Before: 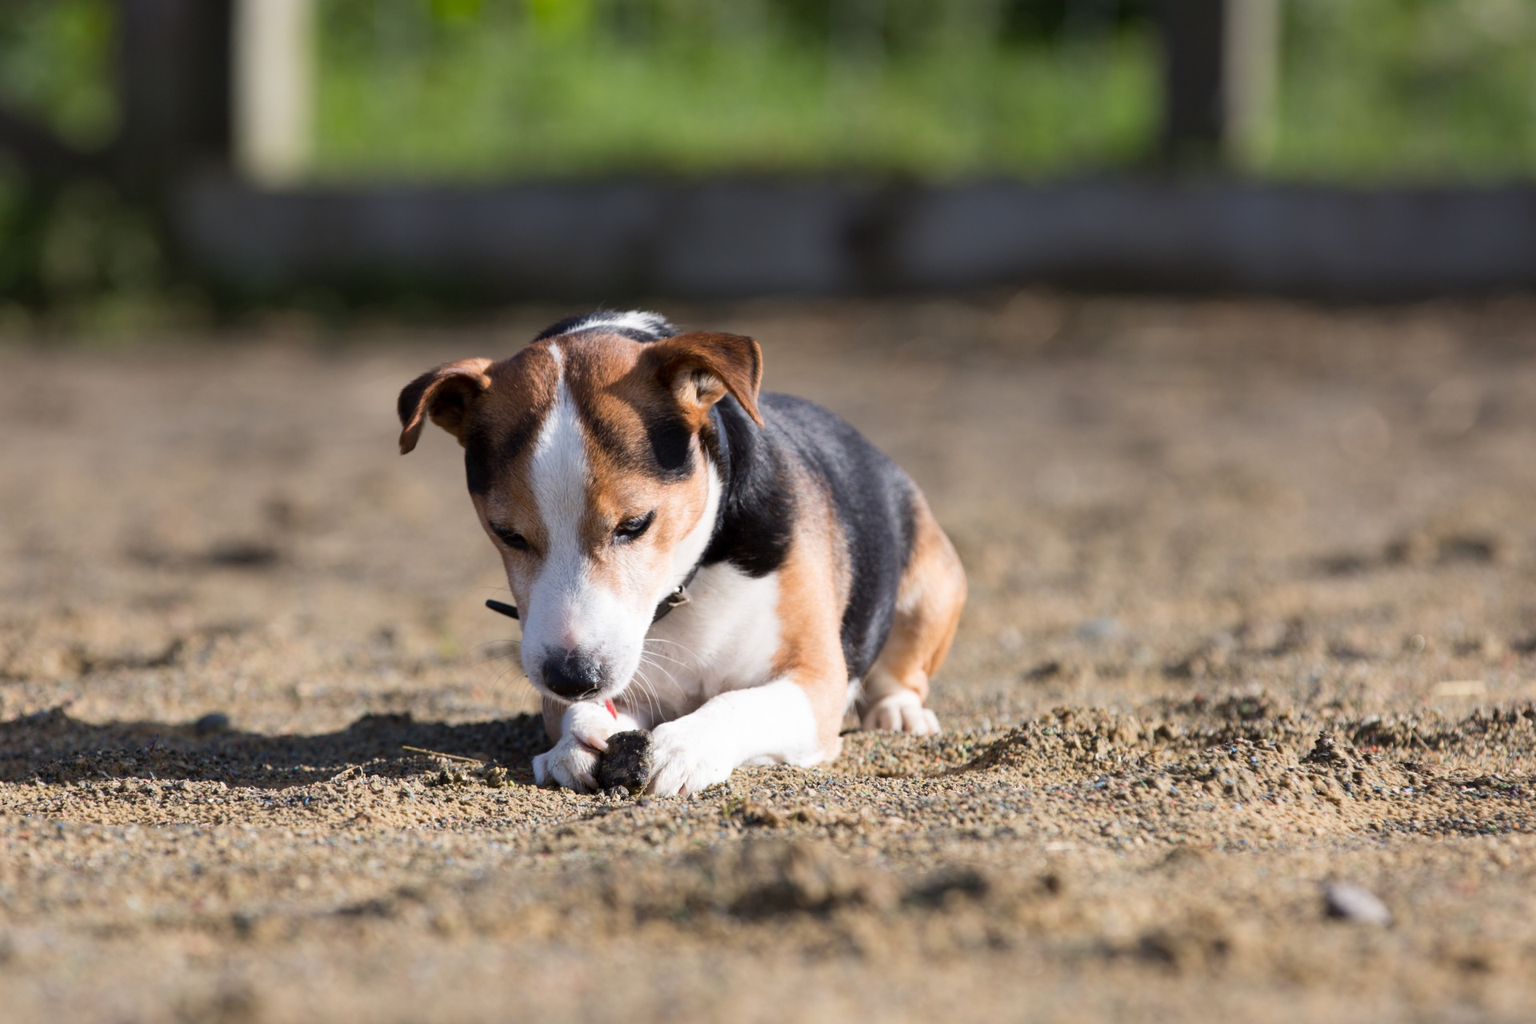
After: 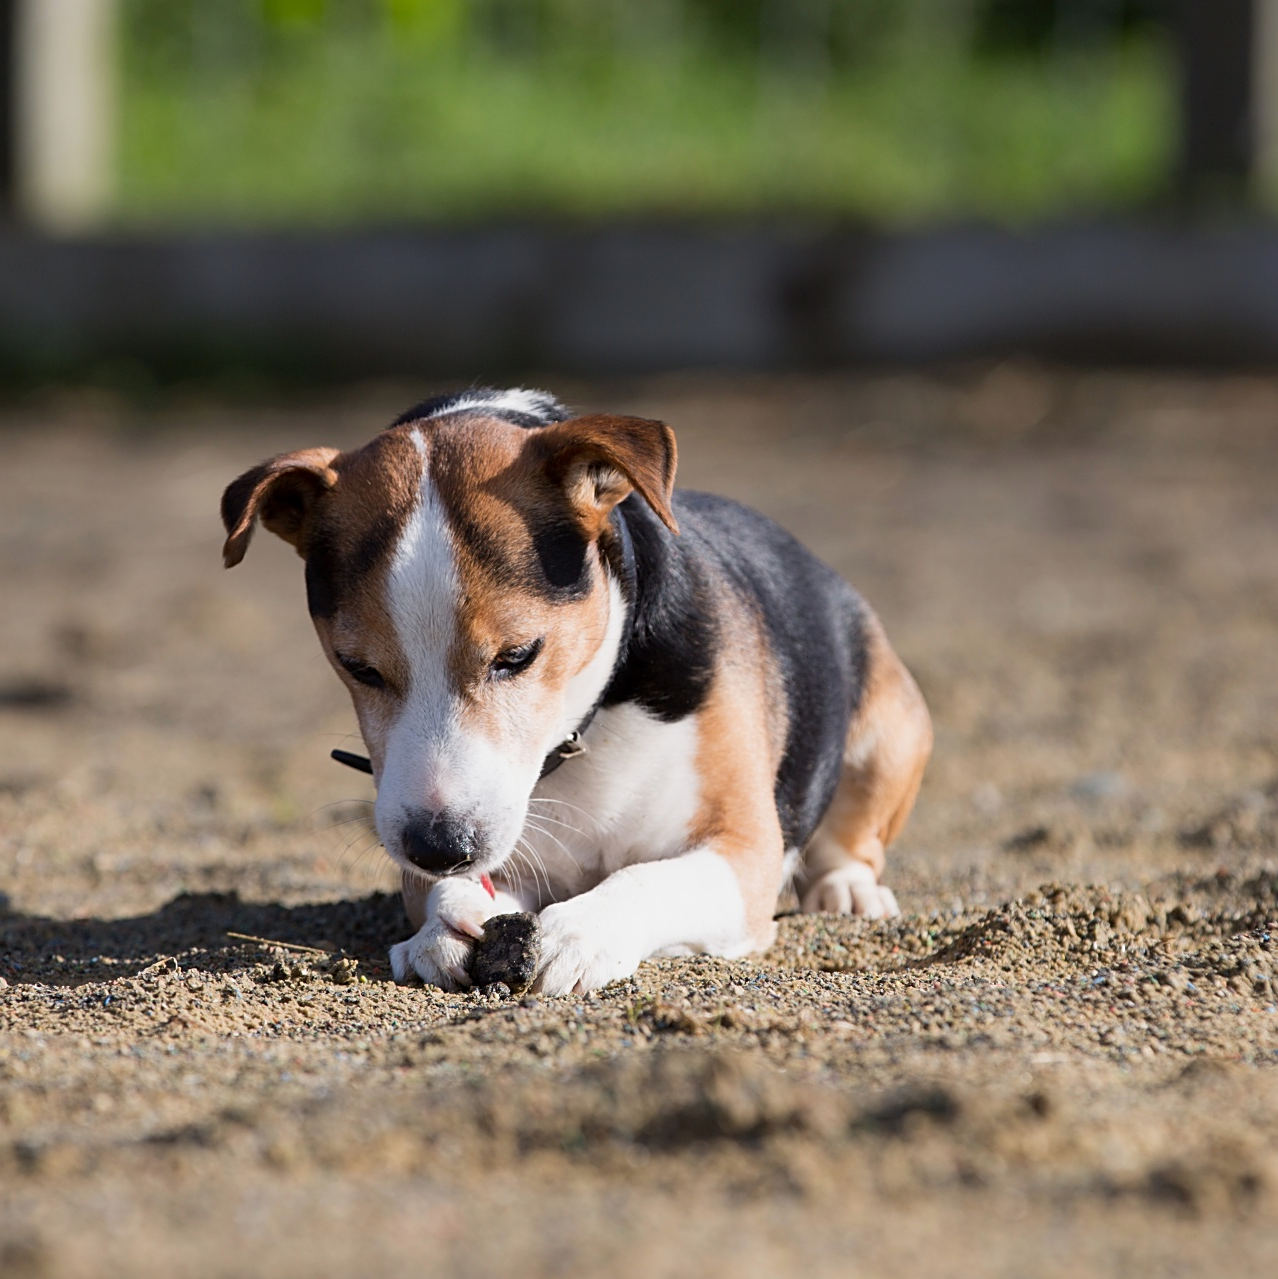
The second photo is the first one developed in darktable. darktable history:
crop and rotate: left 14.405%, right 18.993%
sharpen: on, module defaults
exposure: exposure -0.154 EV, compensate exposure bias true, compensate highlight preservation false
